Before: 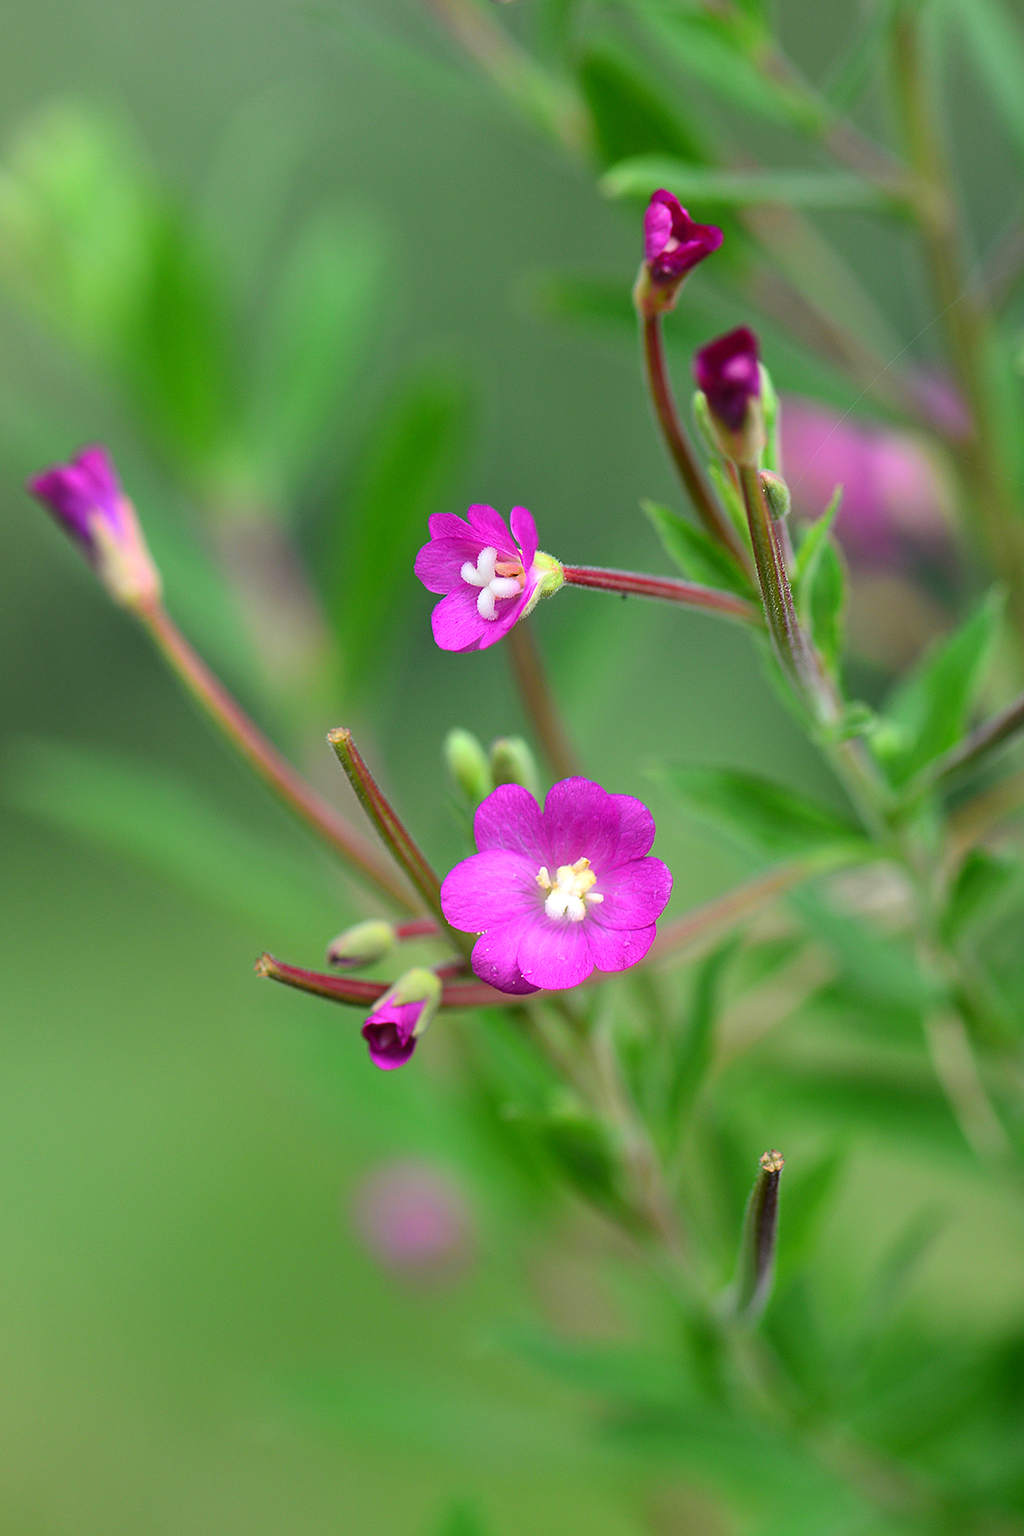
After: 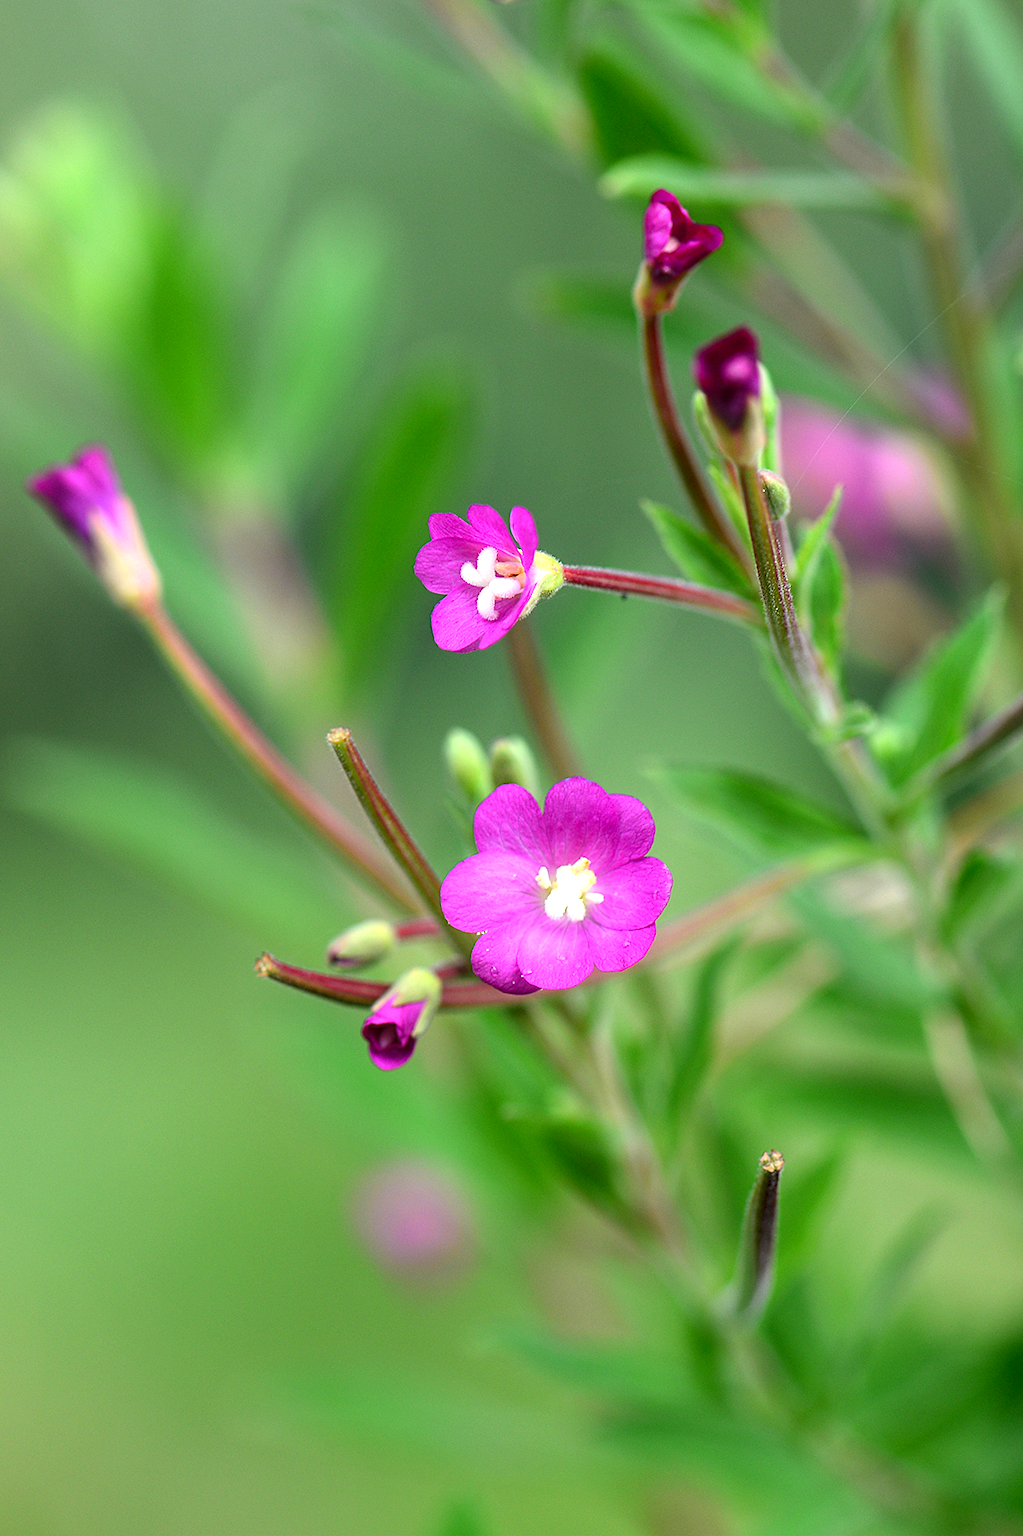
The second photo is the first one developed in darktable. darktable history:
tone equalizer: -8 EV -0.419 EV, -7 EV -0.424 EV, -6 EV -0.322 EV, -5 EV -0.252 EV, -3 EV 0.239 EV, -2 EV 0.321 EV, -1 EV 0.39 EV, +0 EV 0.398 EV, mask exposure compensation -0.497 EV
local contrast: on, module defaults
